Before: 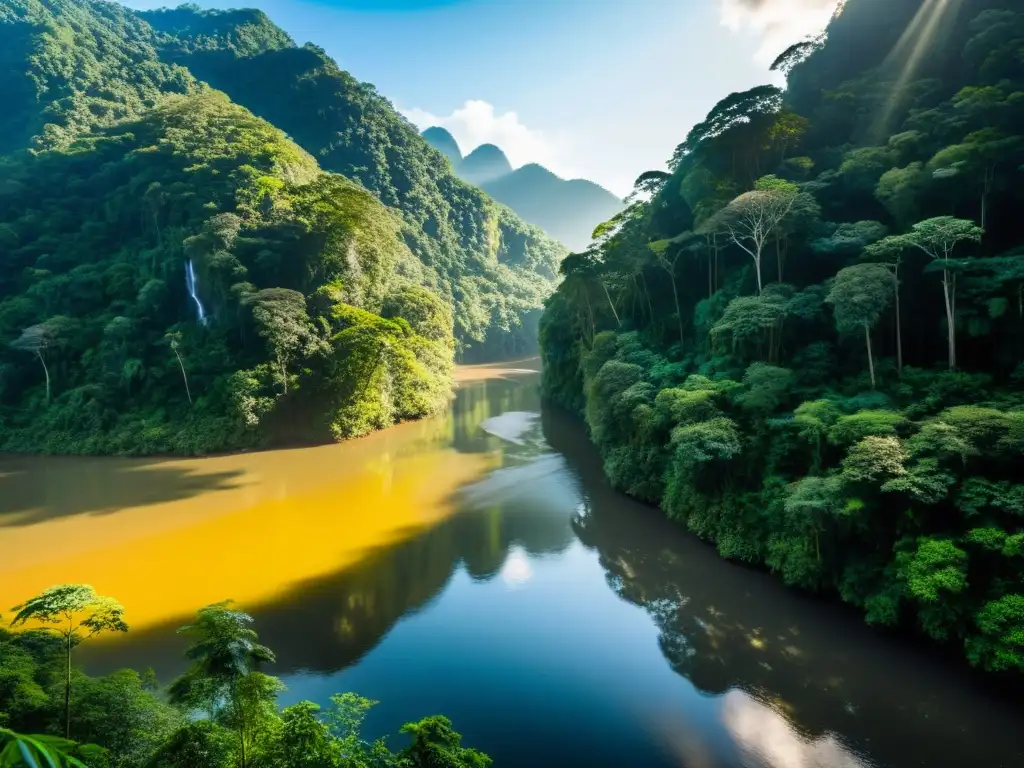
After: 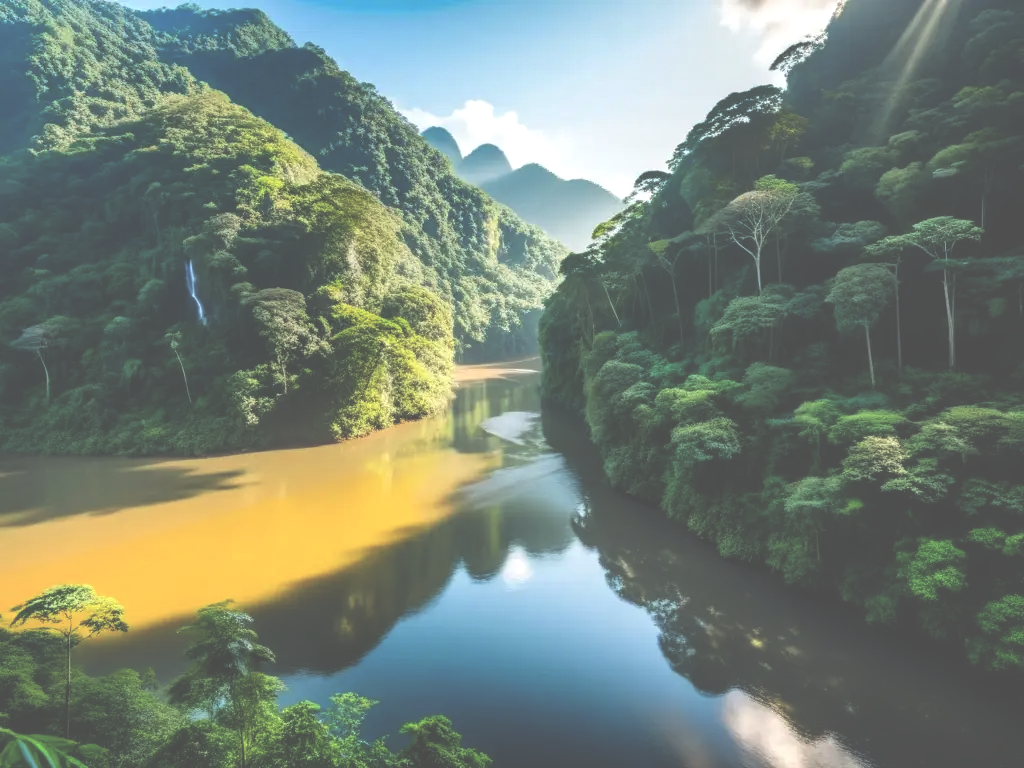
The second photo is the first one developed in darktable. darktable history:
local contrast: detail 130%
exposure: black level correction -0.087, compensate highlight preservation false
